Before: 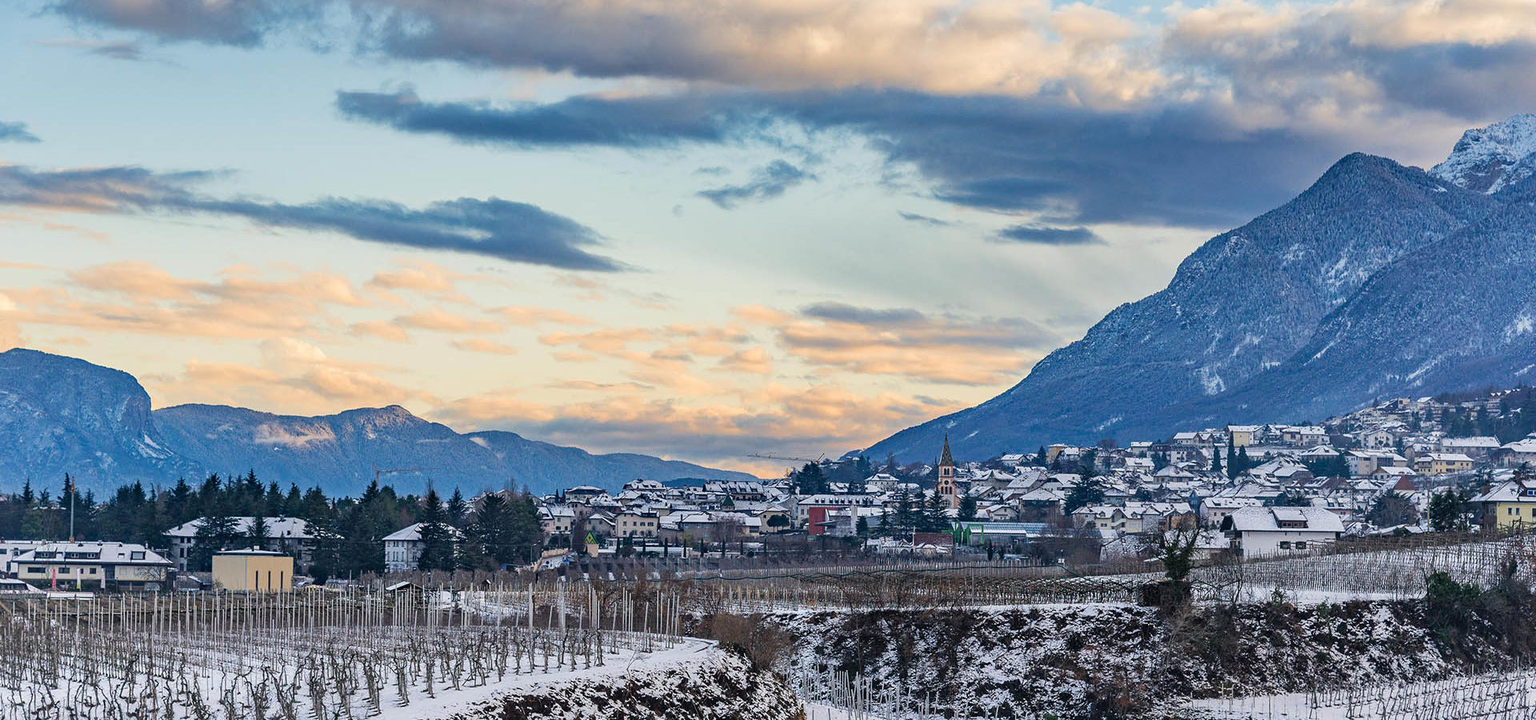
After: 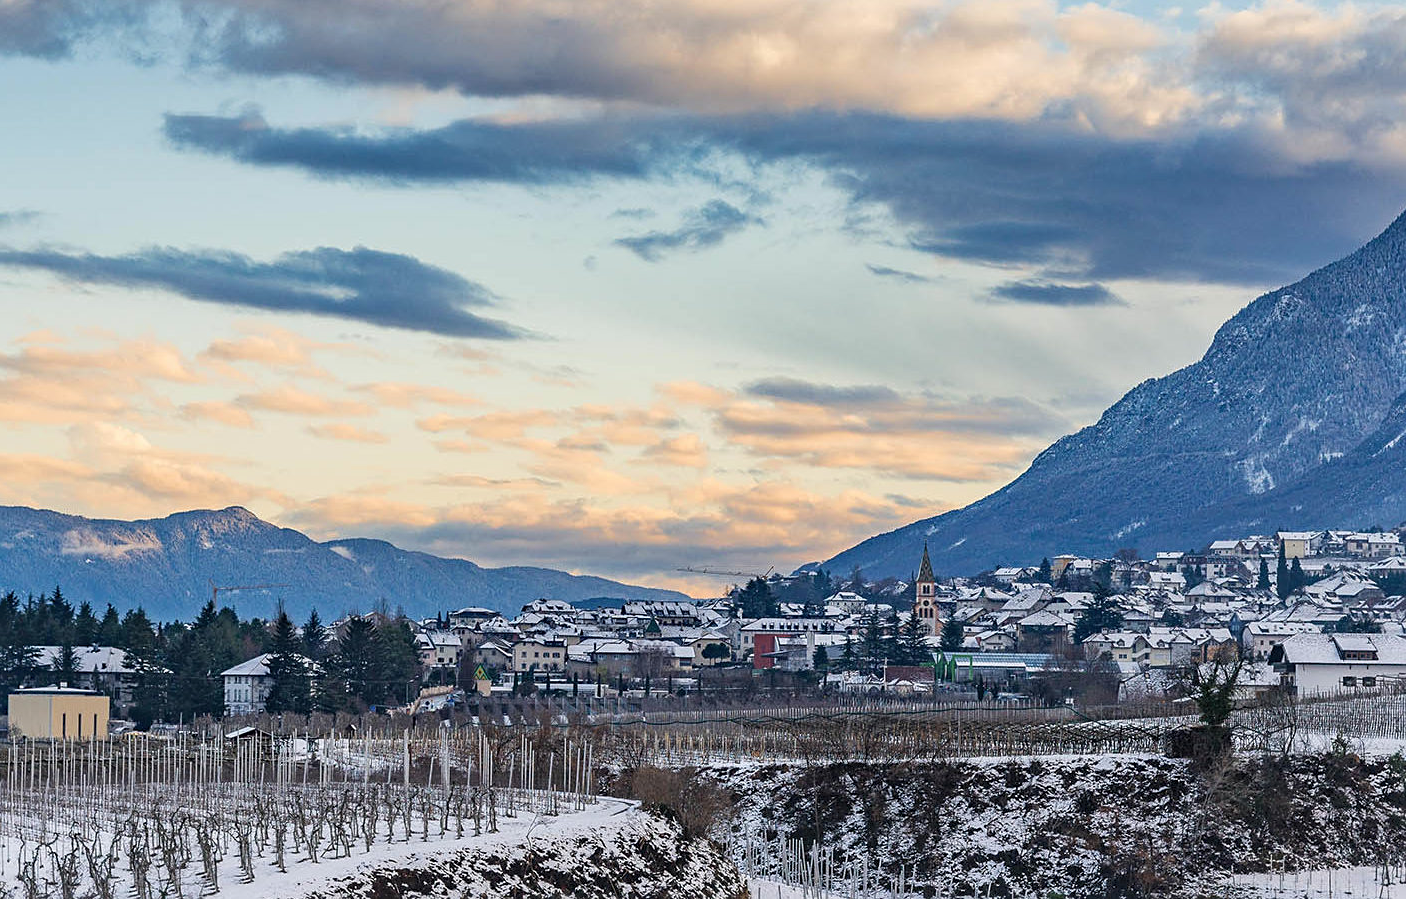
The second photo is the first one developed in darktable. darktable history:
crop: left 13.435%, top 0%, right 13.307%
shadows and highlights: shadows 62.62, white point adjustment 0.483, highlights -34.45, compress 83.55%
contrast brightness saturation: saturation -0.054
sharpen: amount 0.205
